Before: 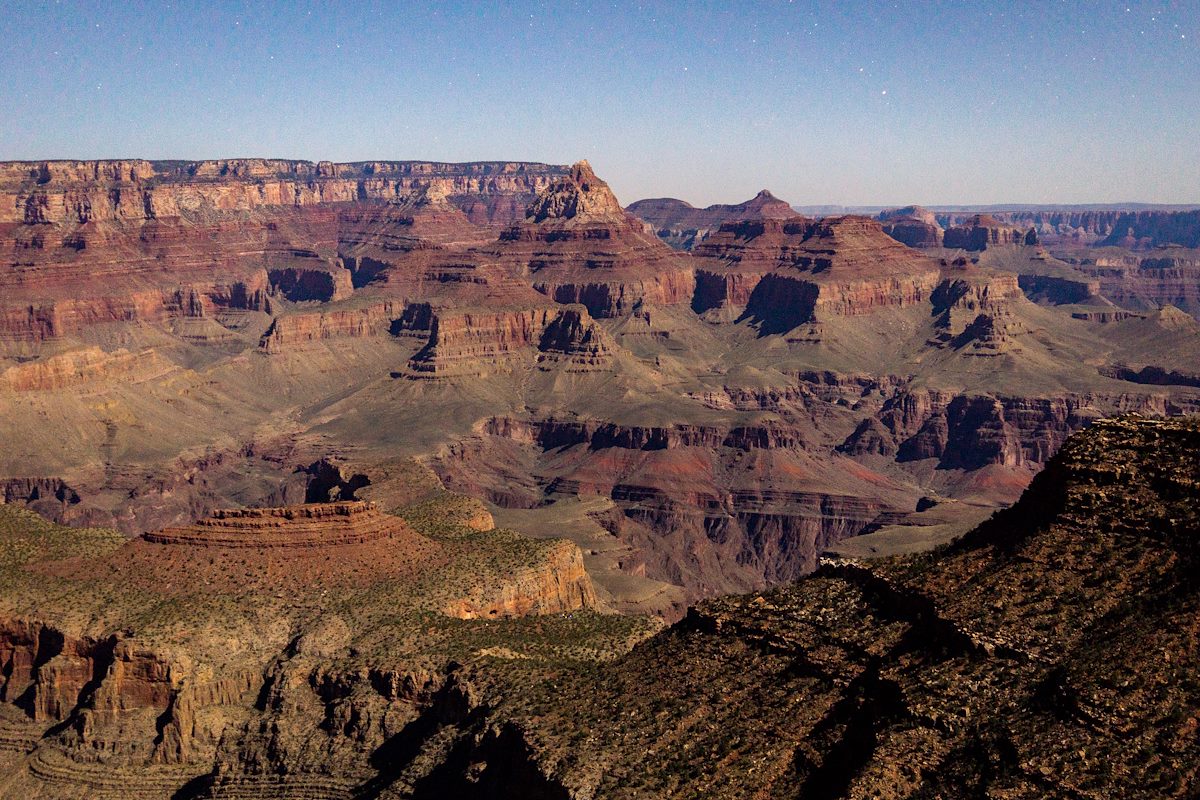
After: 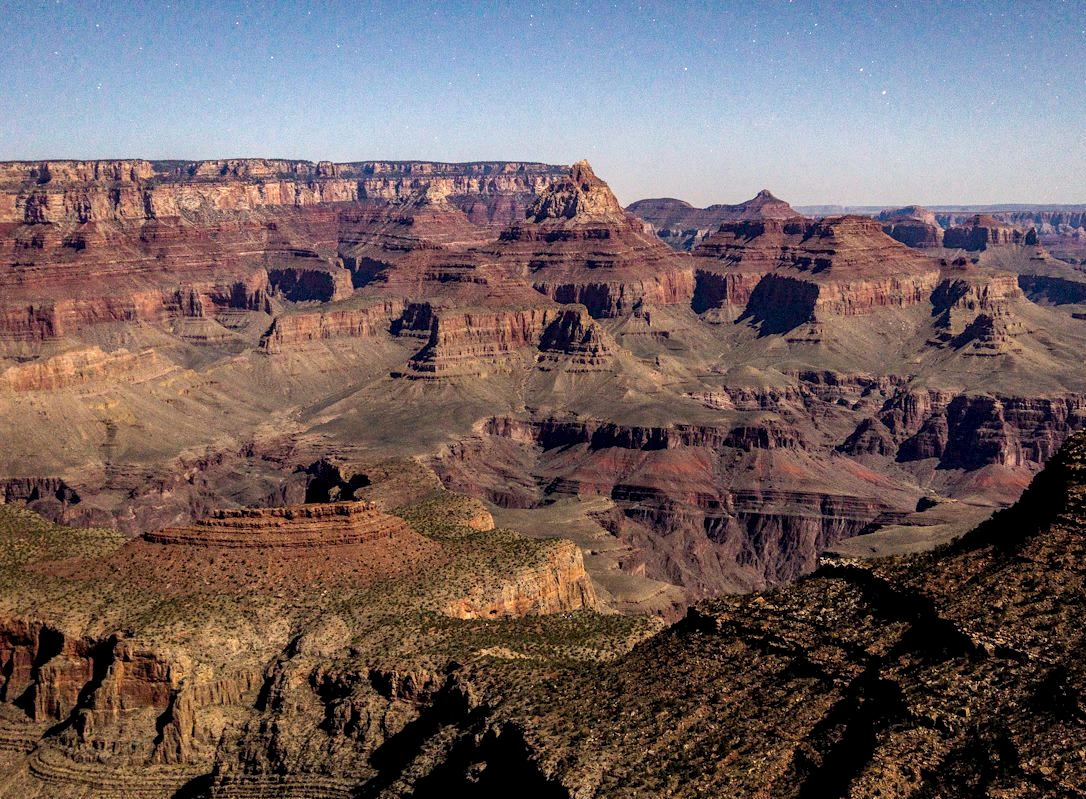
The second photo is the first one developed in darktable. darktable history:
crop: right 9.493%, bottom 0.03%
local contrast: highlights 63%, detail 143%, midtone range 0.426
